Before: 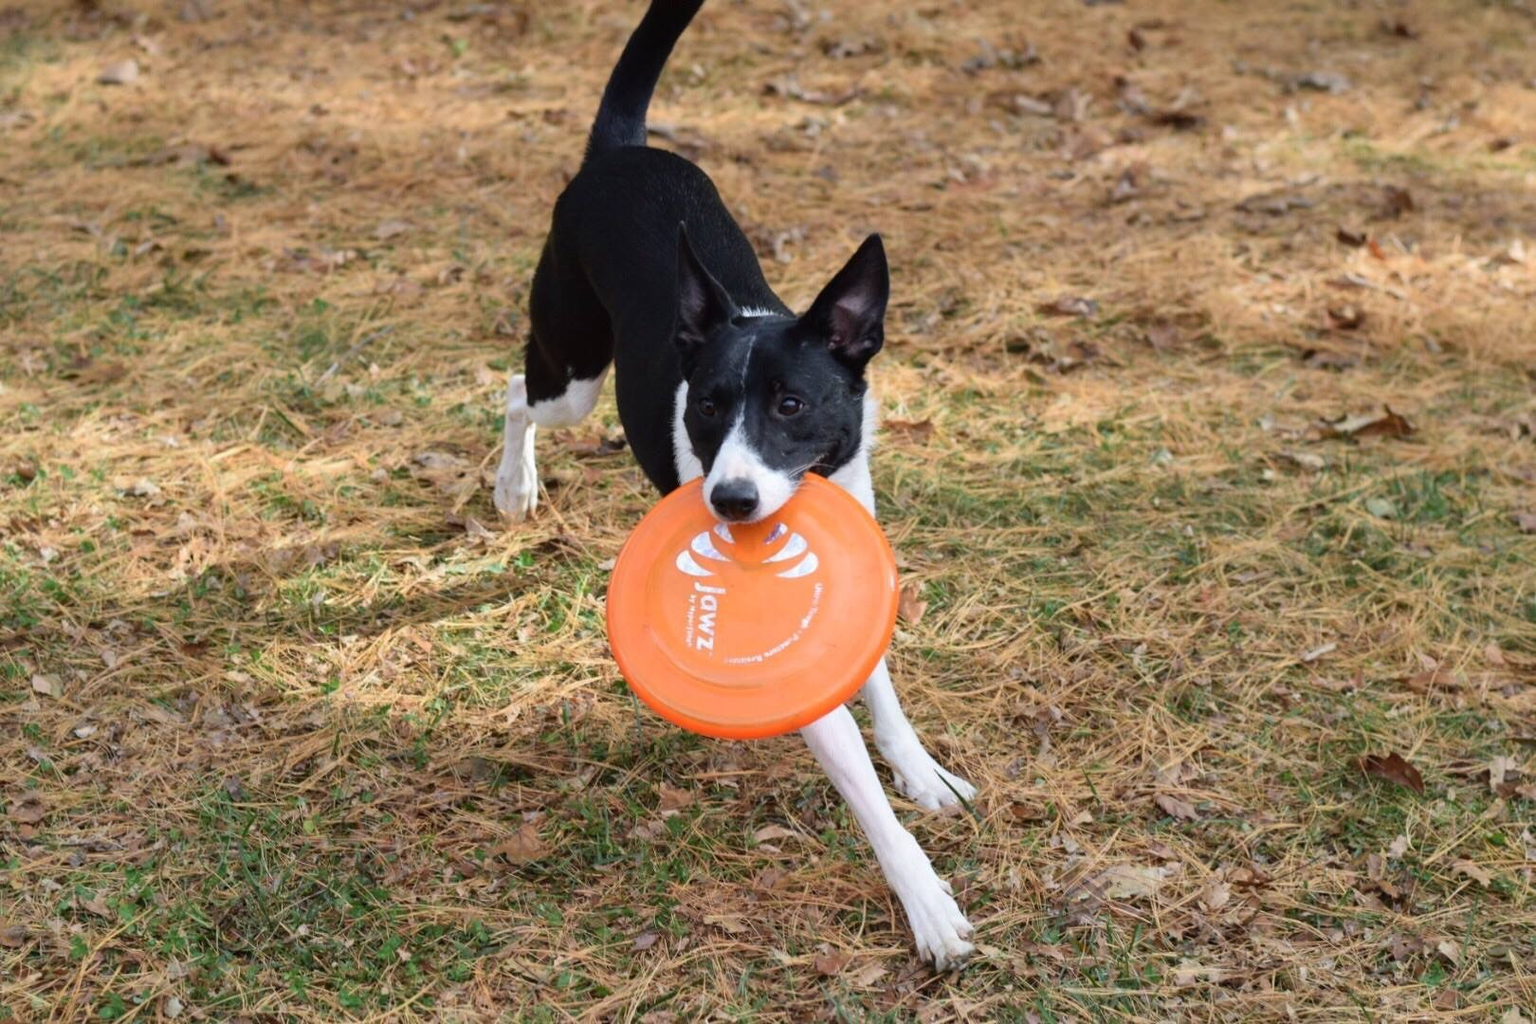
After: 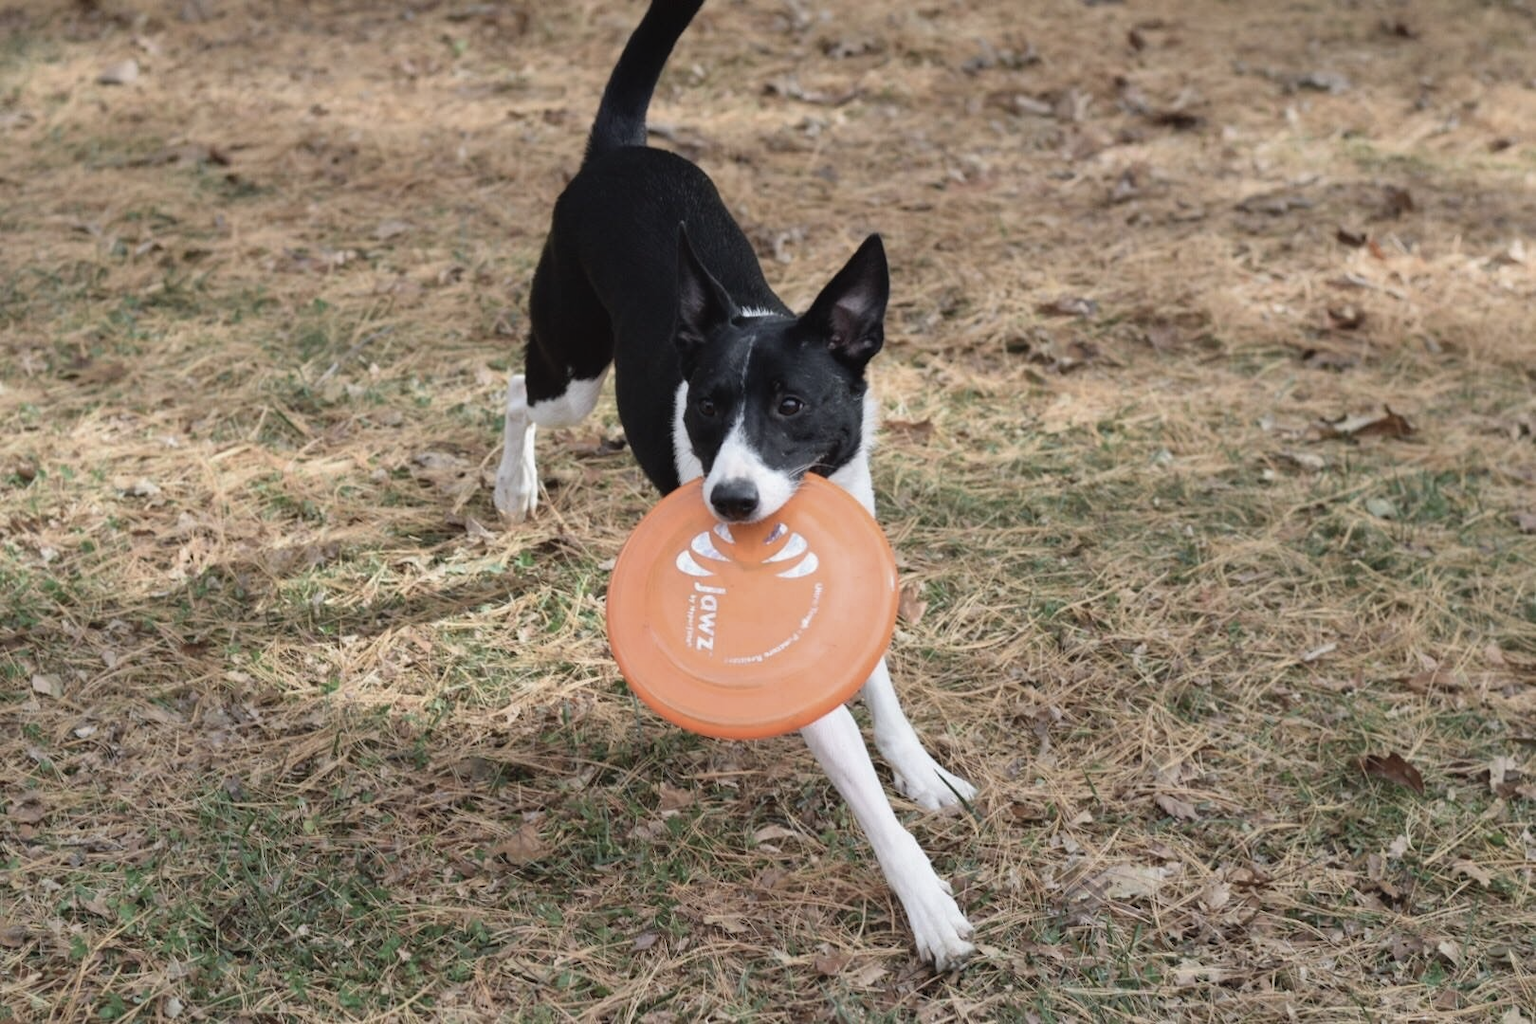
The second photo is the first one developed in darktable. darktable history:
contrast brightness saturation: contrast -0.041, saturation -0.41
